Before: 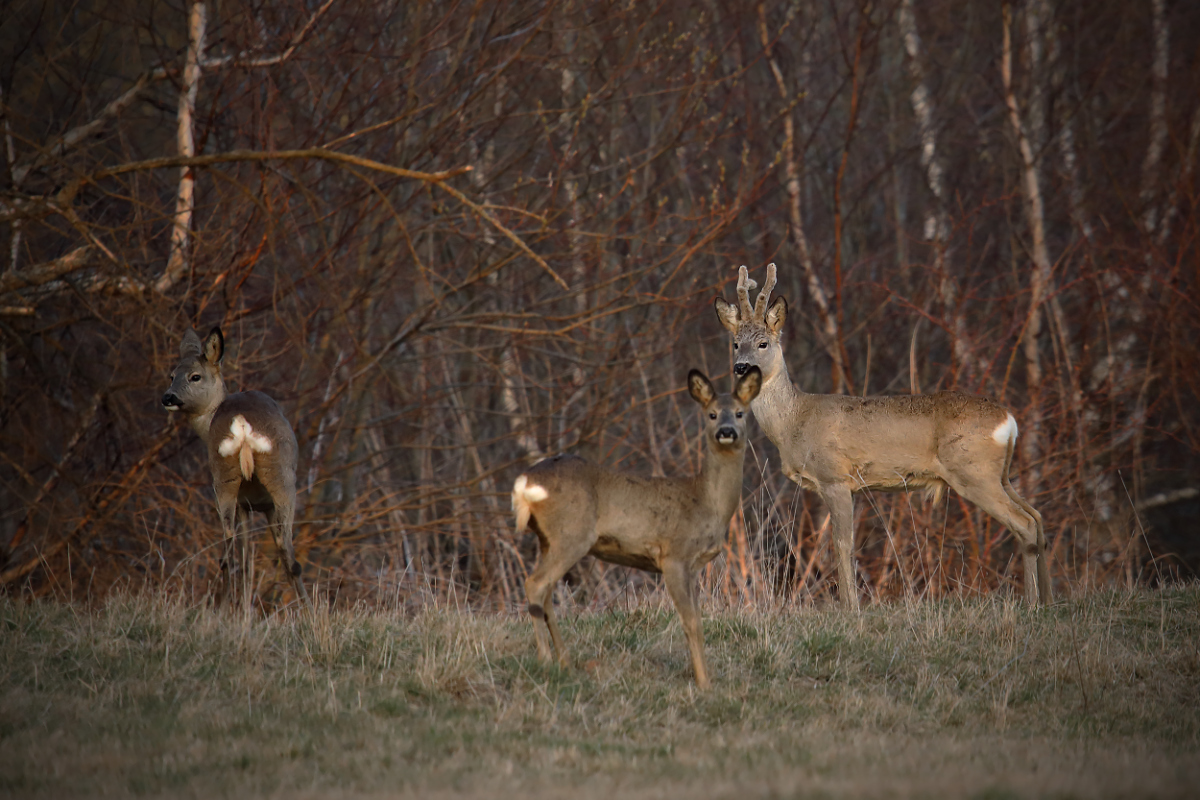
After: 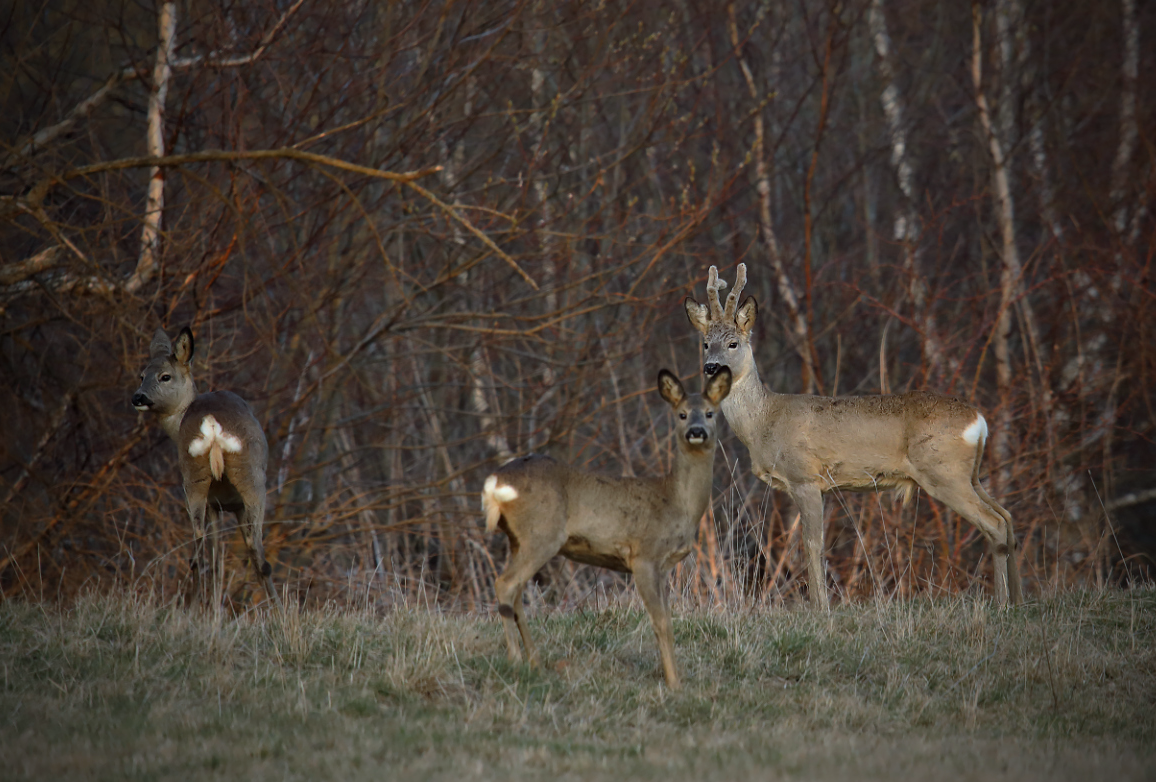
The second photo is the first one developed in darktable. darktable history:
crop and rotate: left 2.536%, right 1.107%, bottom 2.246%
white balance: red 0.925, blue 1.046
